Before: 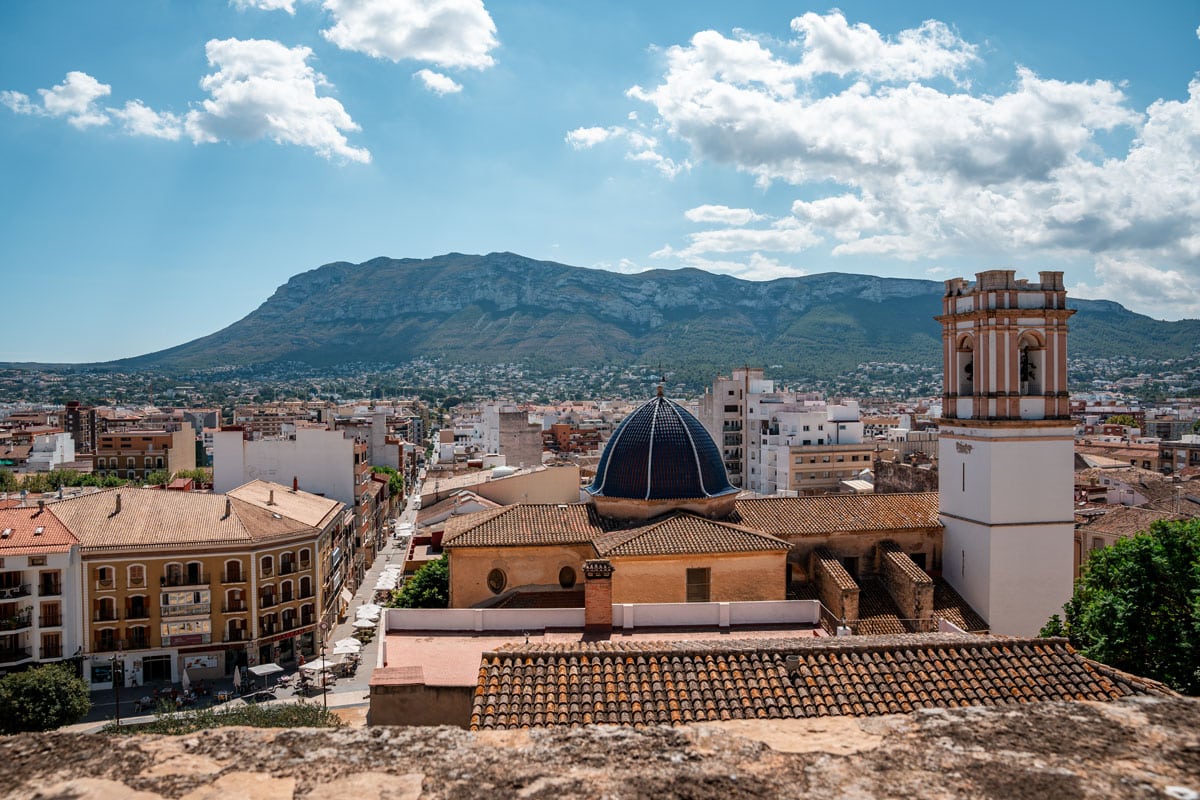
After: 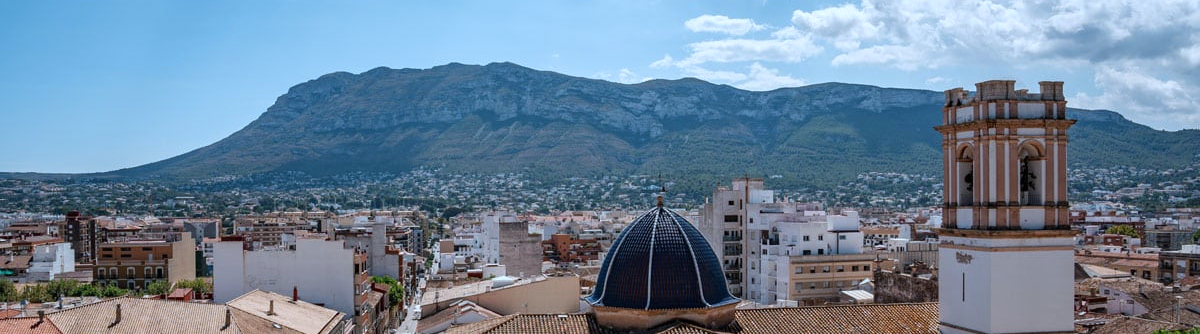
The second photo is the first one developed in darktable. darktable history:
white balance: red 0.924, blue 1.095
crop and rotate: top 23.84%, bottom 34.294%
